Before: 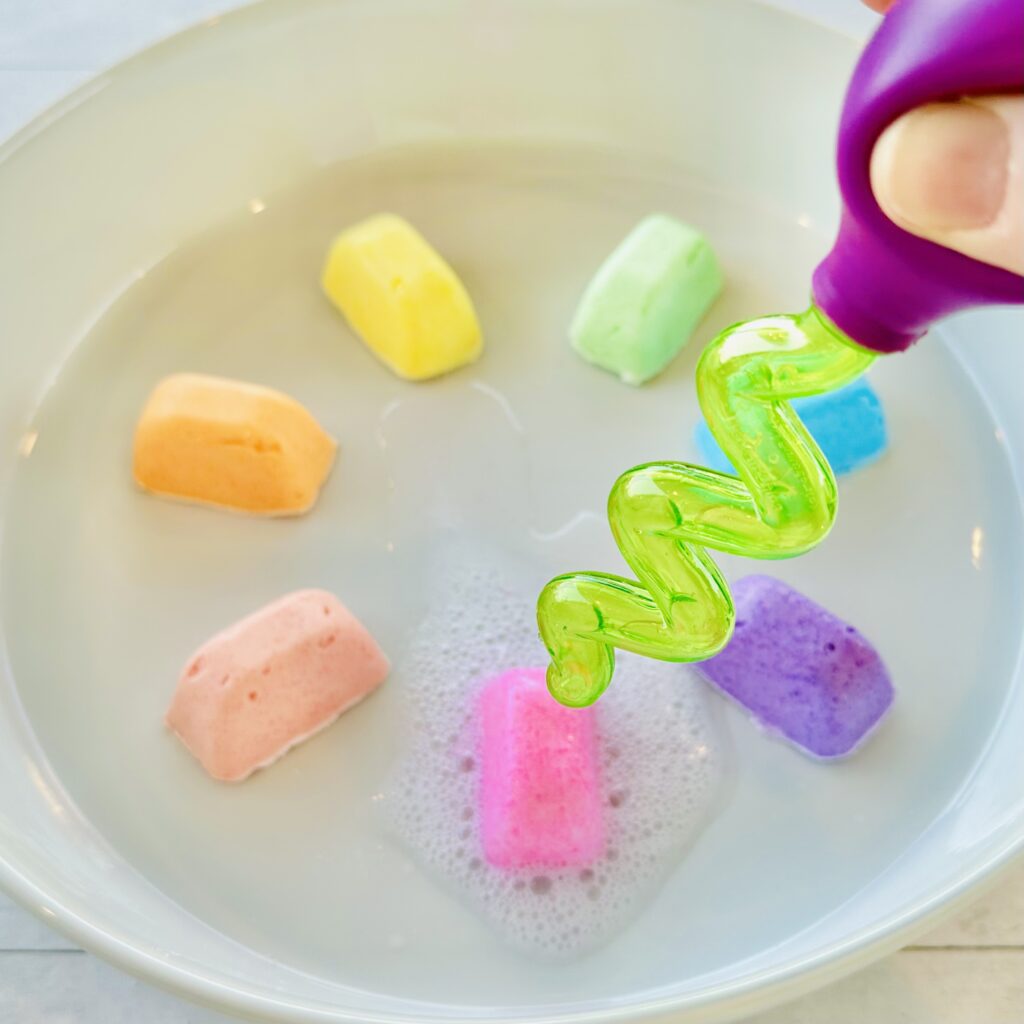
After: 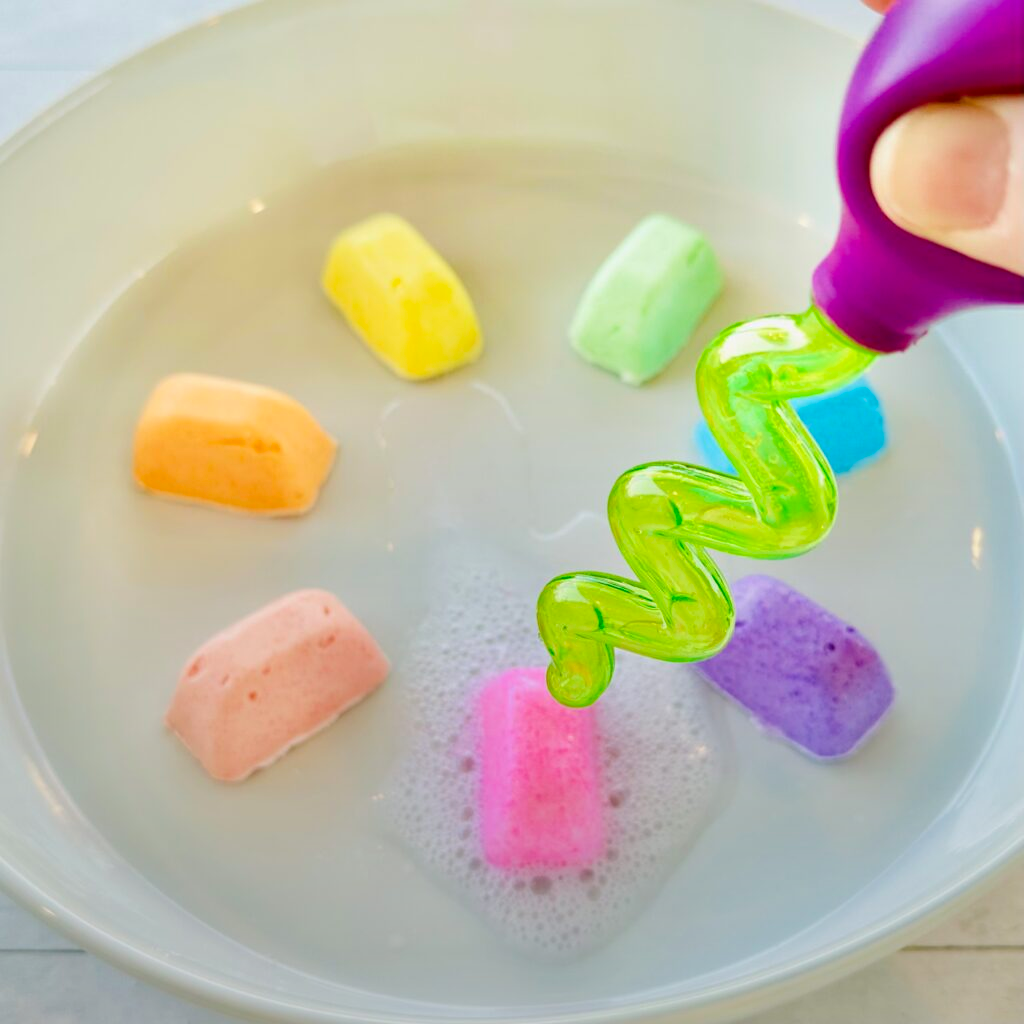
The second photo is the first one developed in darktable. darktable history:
graduated density: rotation -180°, offset 27.42
